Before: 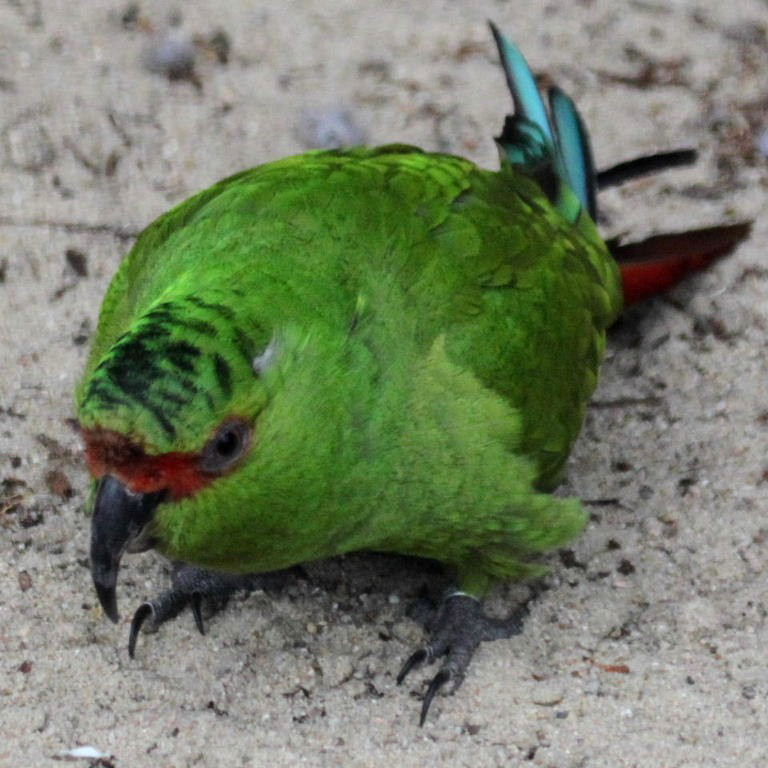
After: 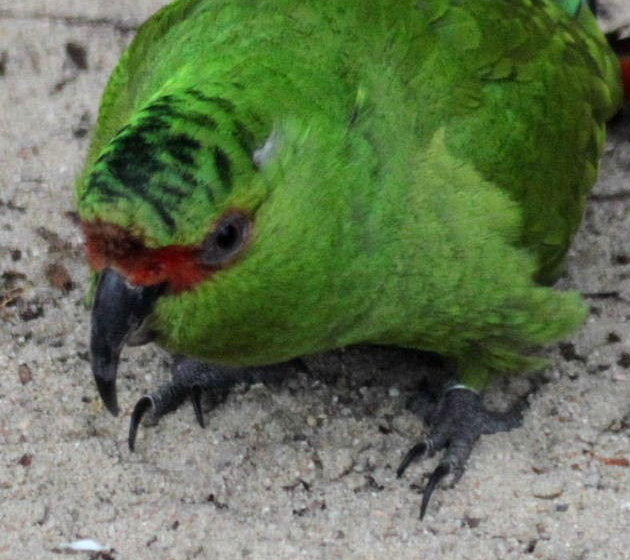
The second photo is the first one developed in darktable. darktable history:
crop: top 27.035%, right 17.961%
shadows and highlights: shadows 29.22, highlights -29.34, highlights color adjustment 32.44%, low approximation 0.01, soften with gaussian
